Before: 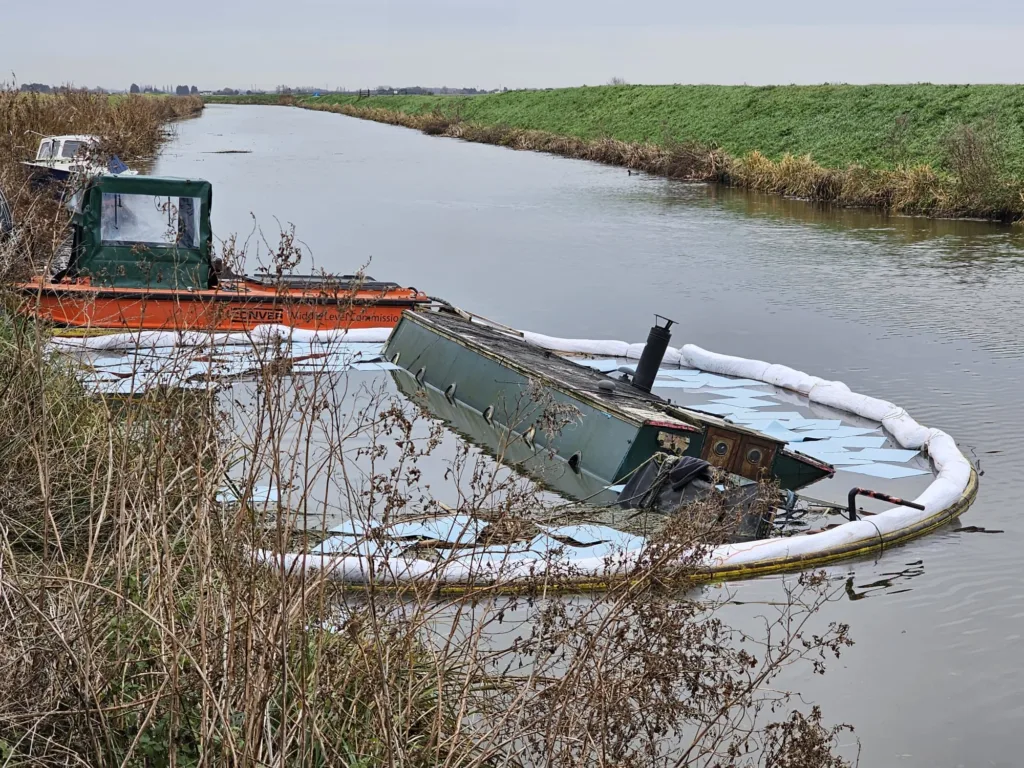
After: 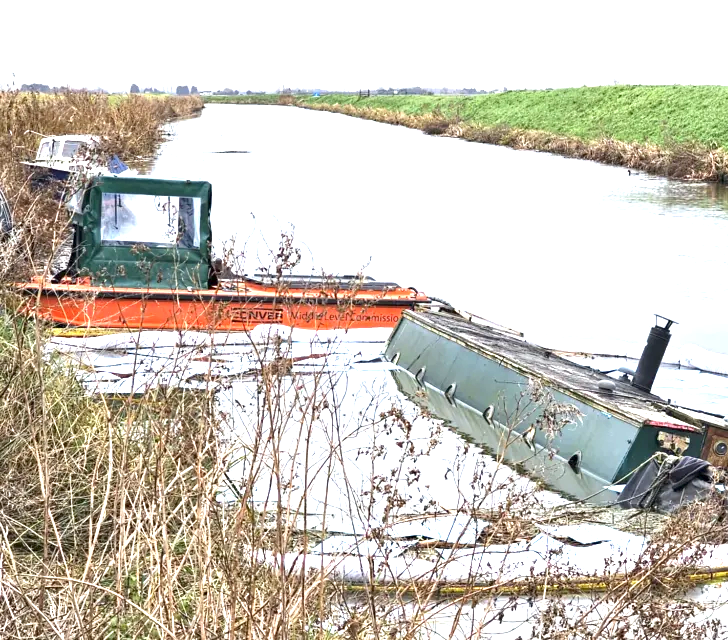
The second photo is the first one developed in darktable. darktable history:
crop: right 28.885%, bottom 16.626%
exposure: black level correction 0.001, exposure 1.646 EV, compensate exposure bias true, compensate highlight preservation false
